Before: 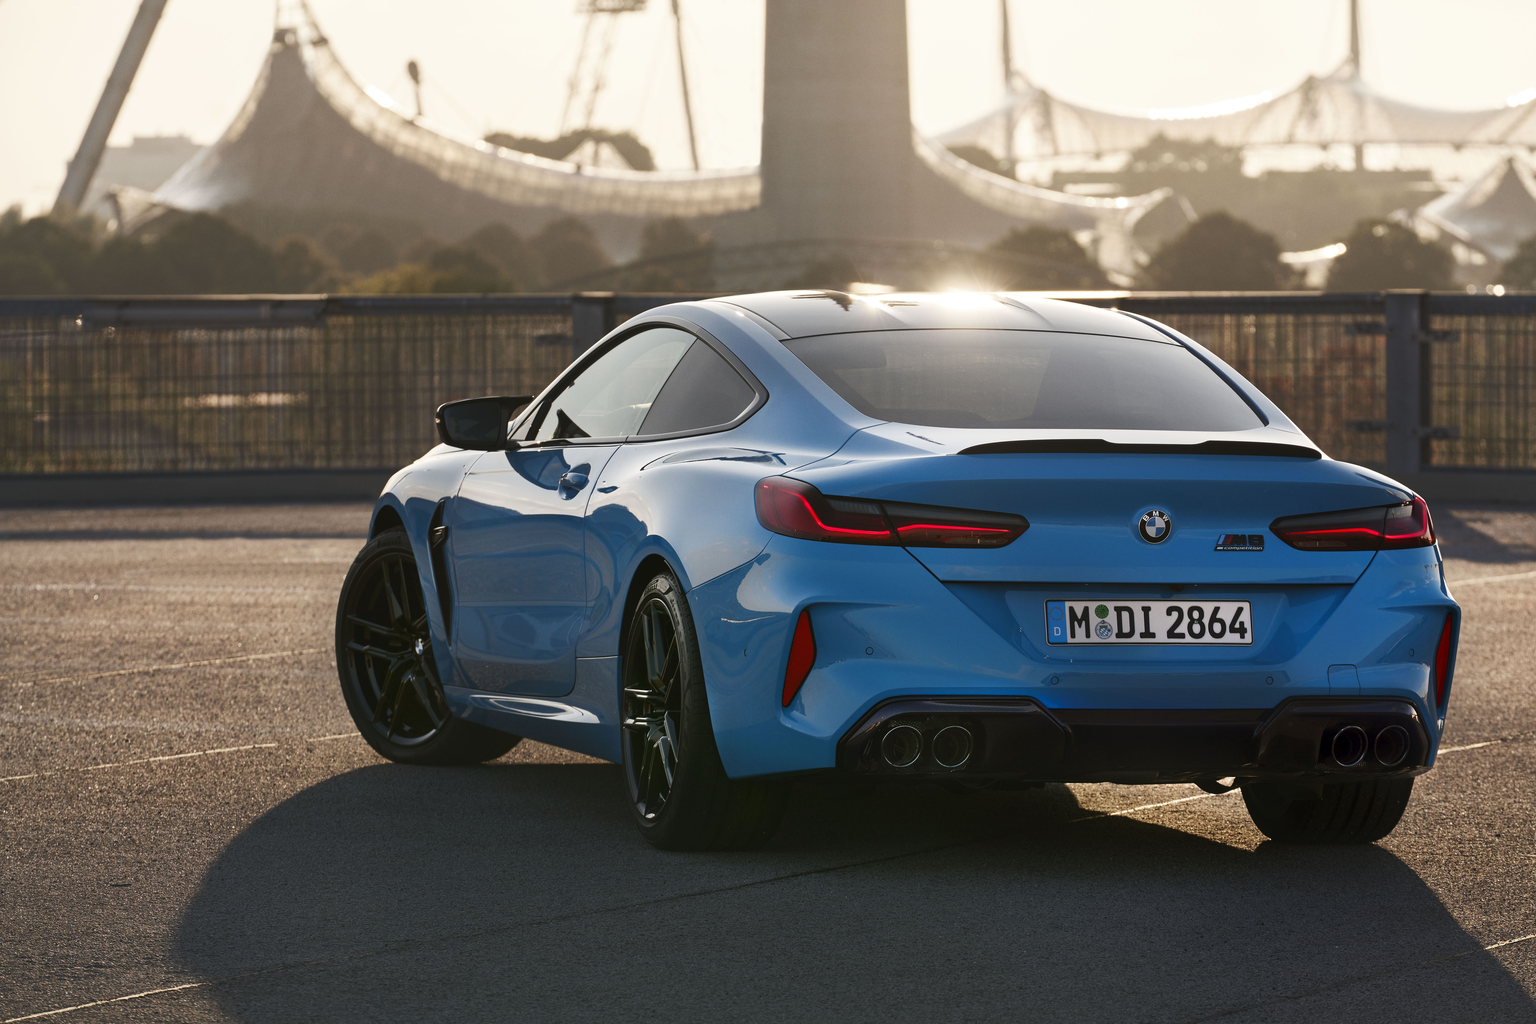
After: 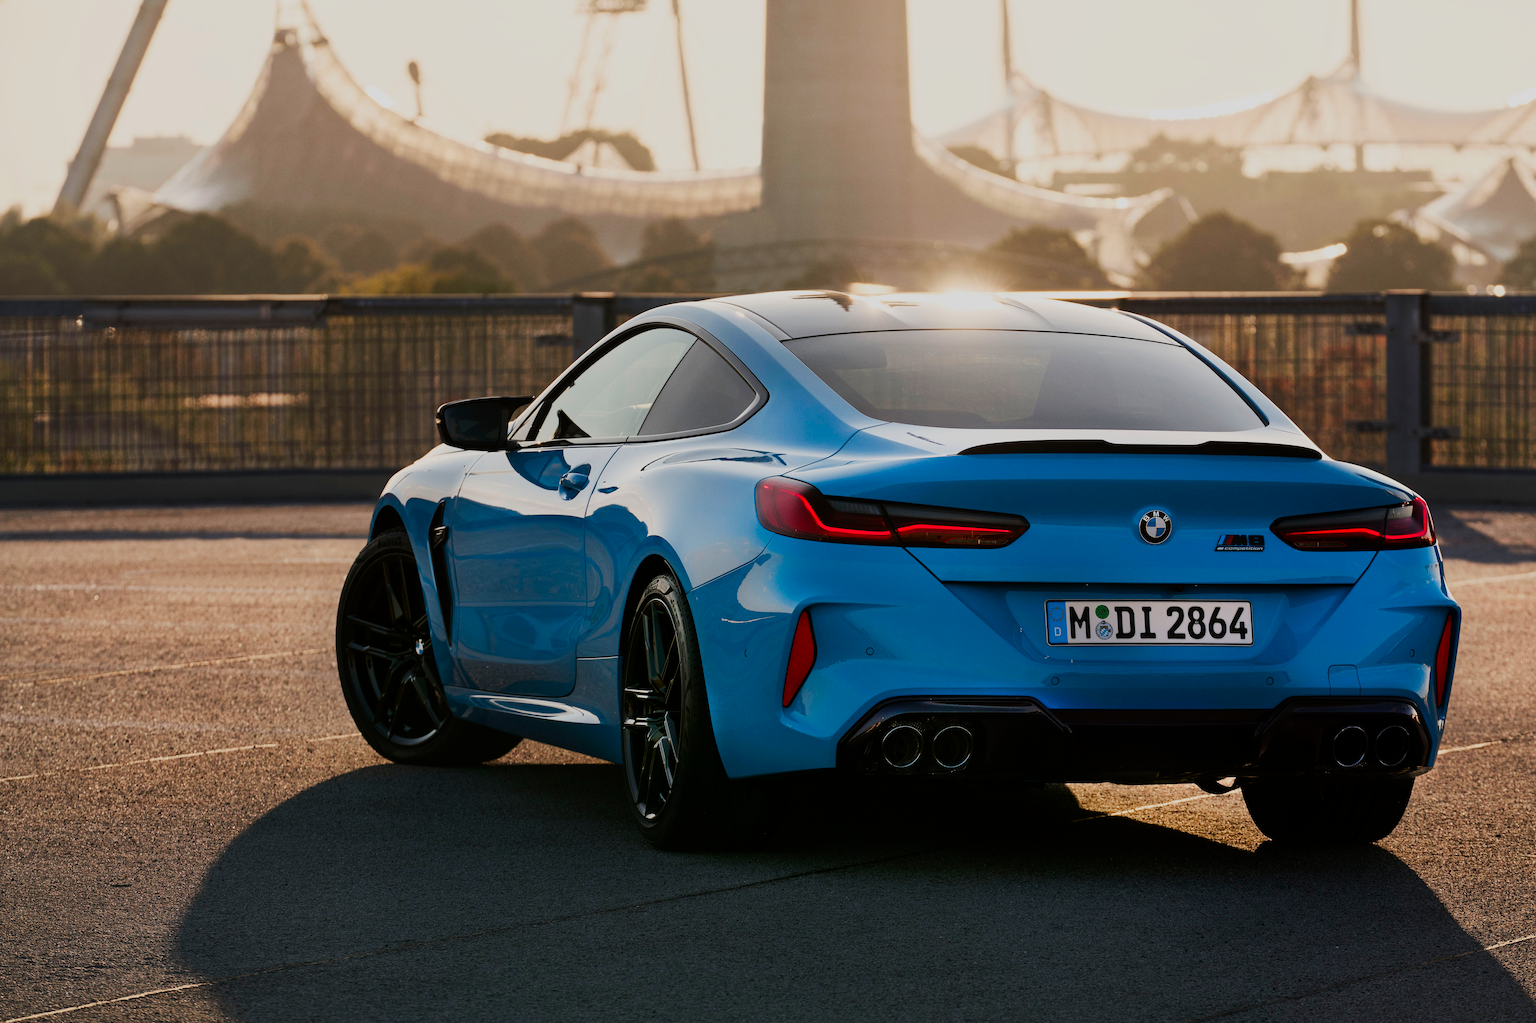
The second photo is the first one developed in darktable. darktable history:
filmic rgb: black relative exposure -7.65 EV, white relative exposure 4.56 EV, hardness 3.61
color balance rgb: global vibrance 10%
contrast brightness saturation: contrast 0.09, saturation 0.28
